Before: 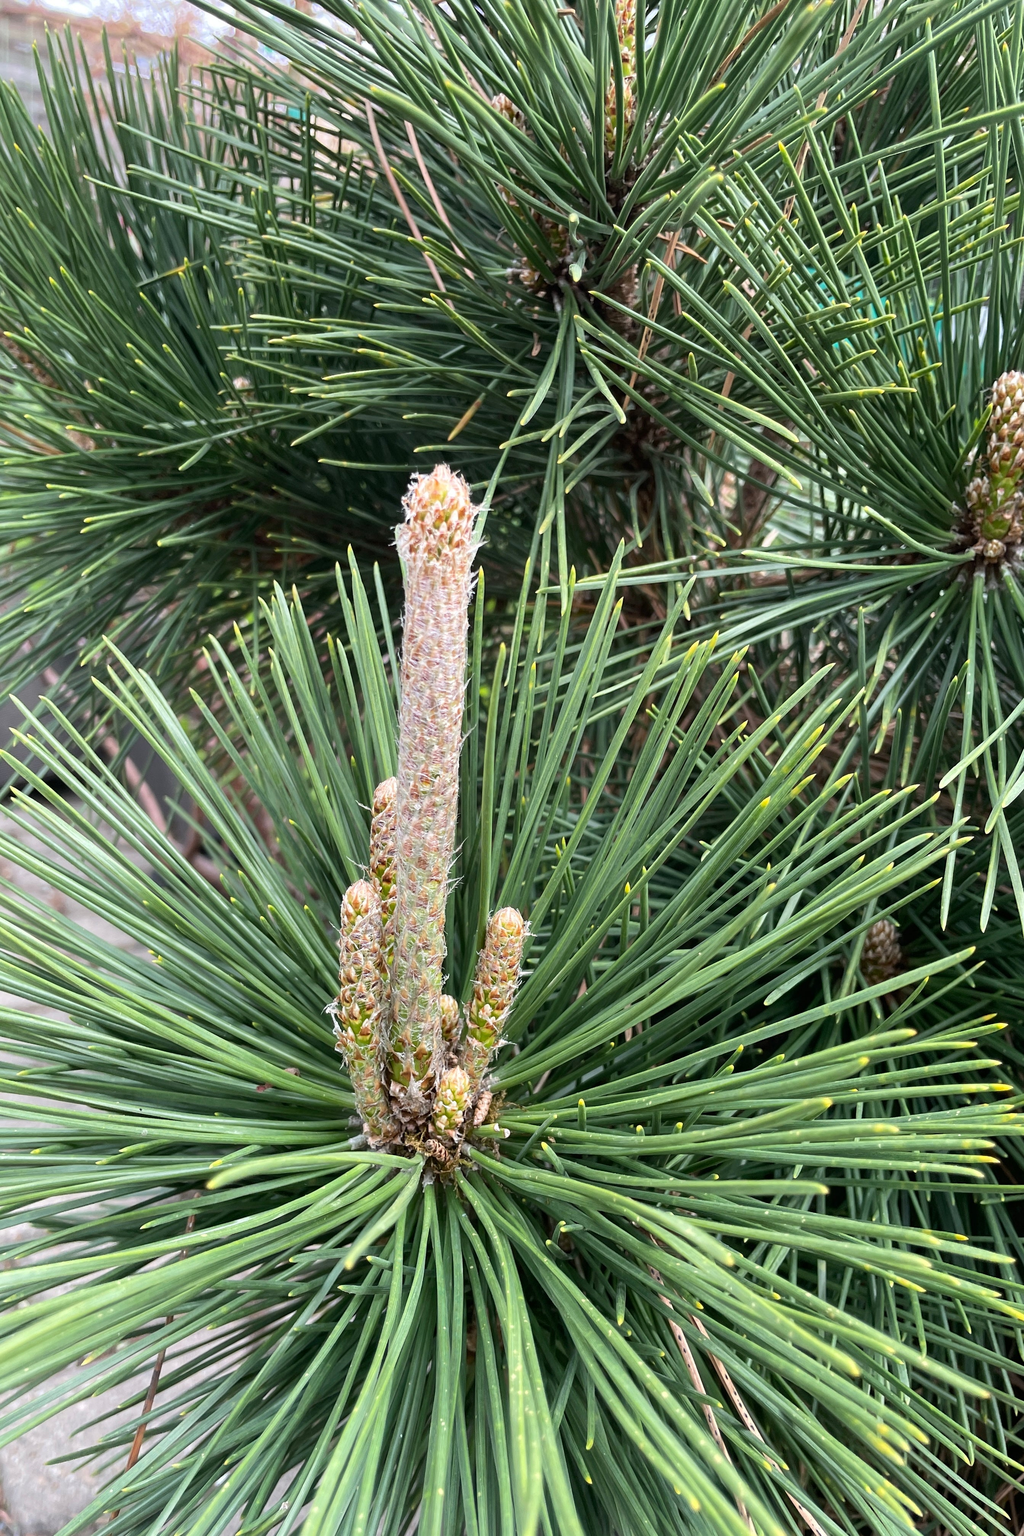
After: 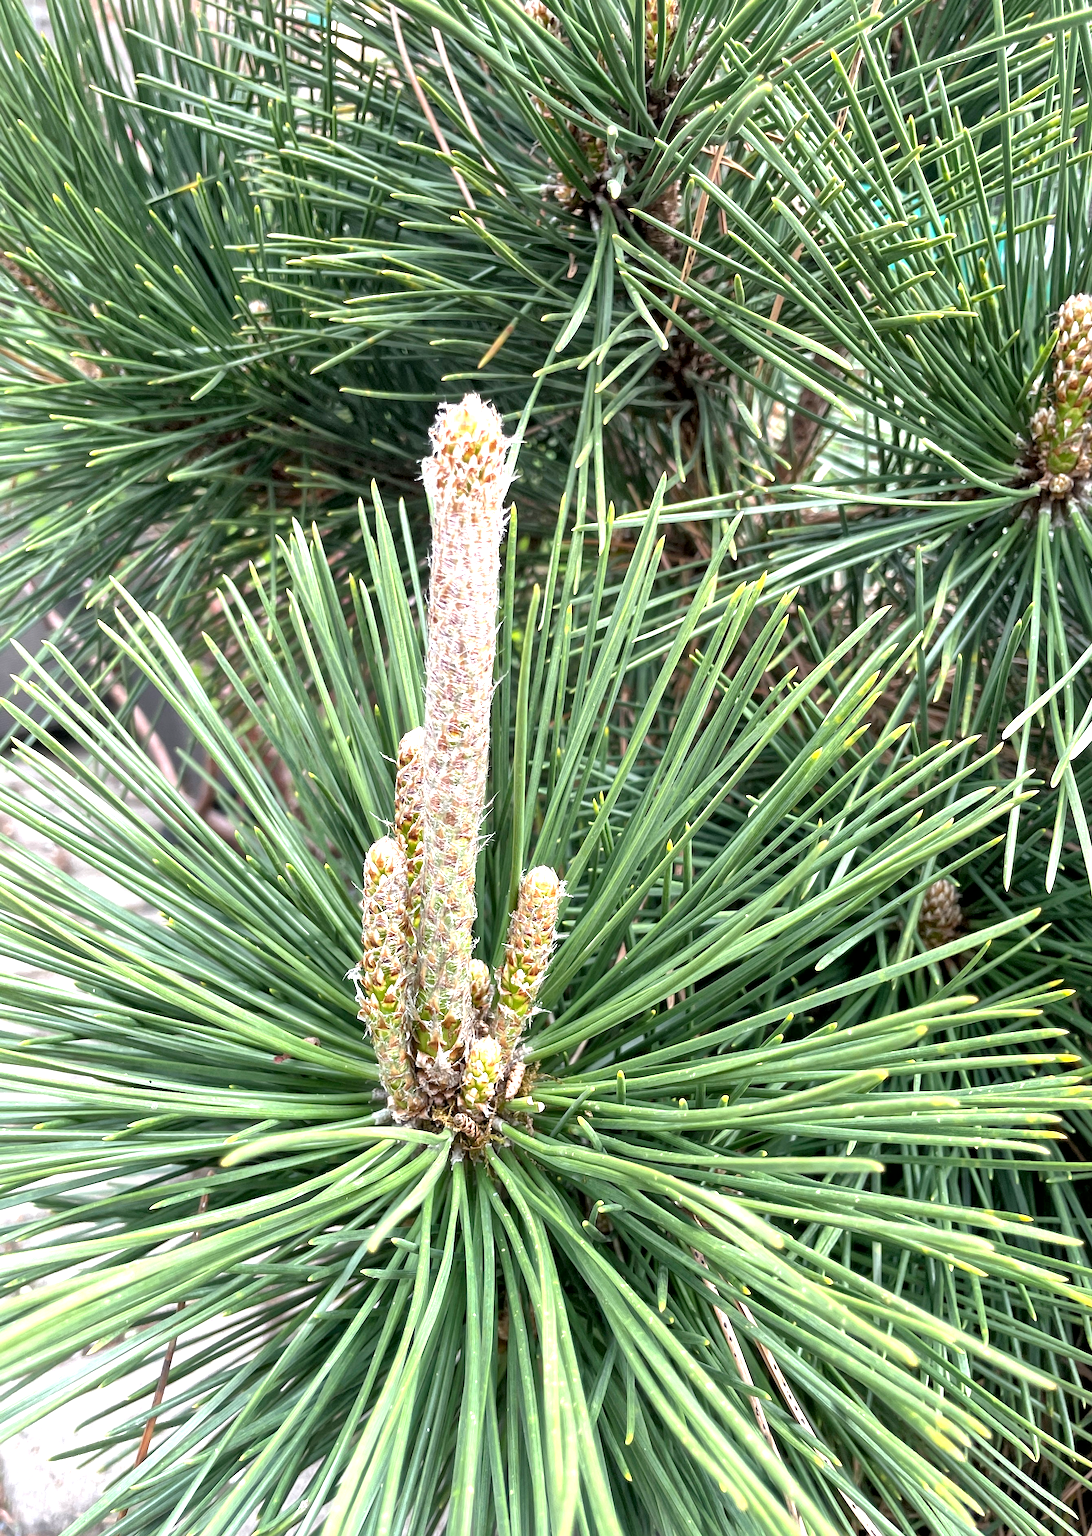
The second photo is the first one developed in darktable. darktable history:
levels: levels [0.016, 0.492, 0.969]
crop and rotate: top 6.242%
local contrast: mode bilateral grid, contrast 19, coarseness 50, detail 162%, midtone range 0.2
exposure: black level correction 0, exposure 1 EV, compensate highlight preservation false
tone equalizer: -8 EV 0.212 EV, -7 EV 0.395 EV, -6 EV 0.403 EV, -5 EV 0.225 EV, -3 EV -0.27 EV, -2 EV -0.406 EV, -1 EV -0.43 EV, +0 EV -0.26 EV, edges refinement/feathering 500, mask exposure compensation -1.57 EV, preserve details no
